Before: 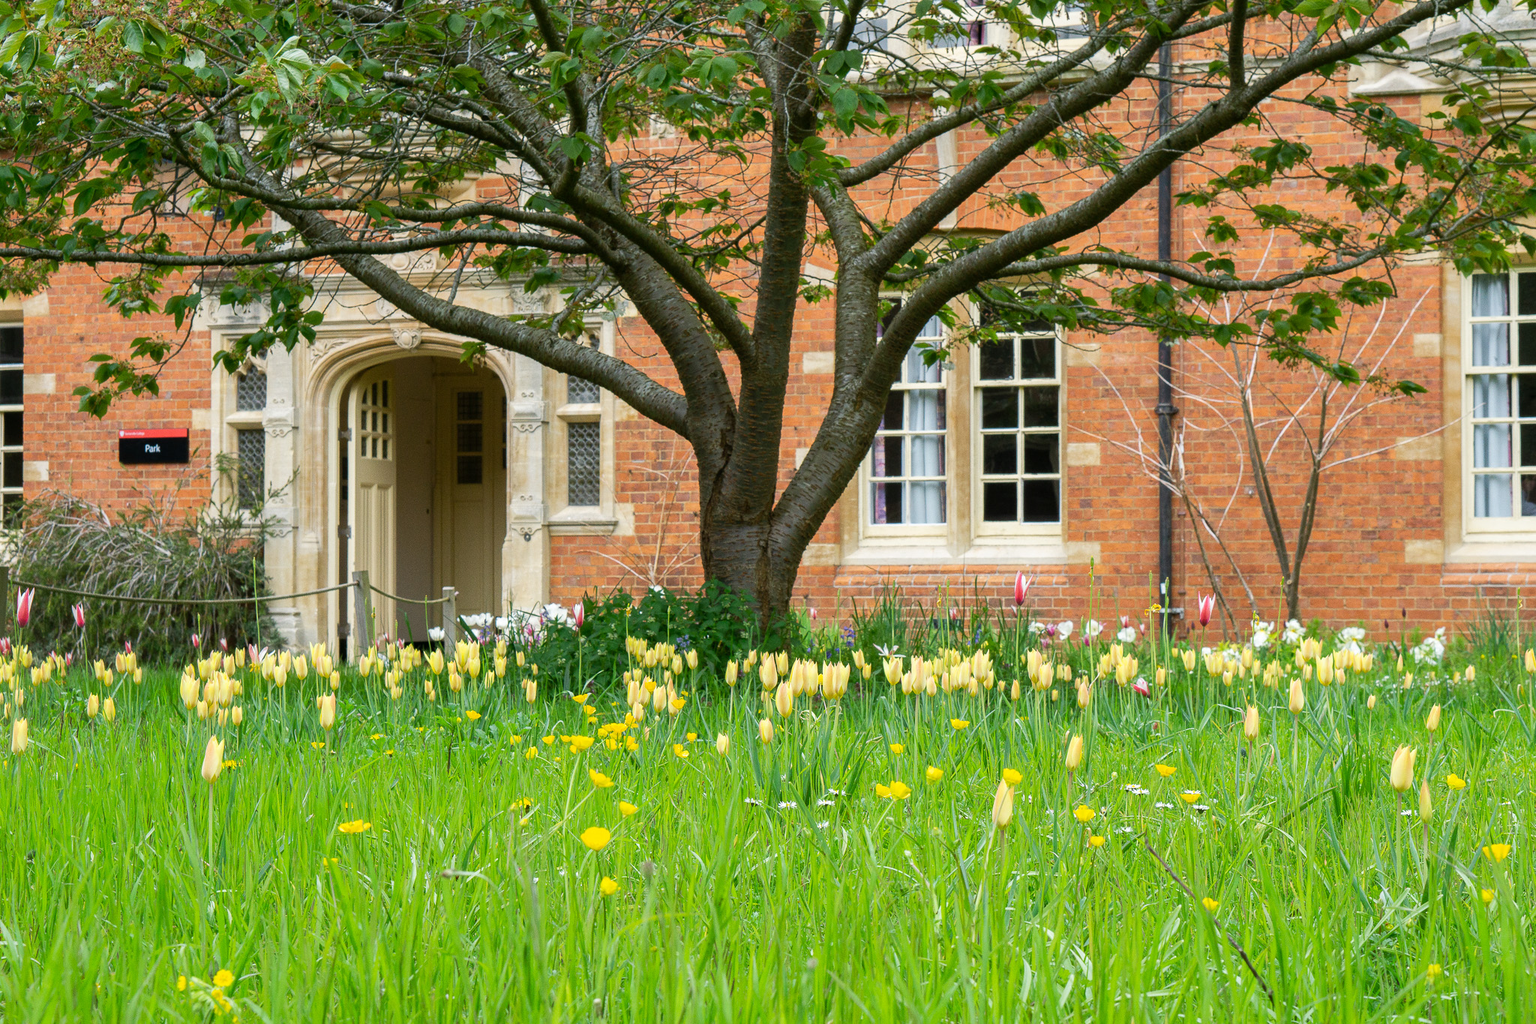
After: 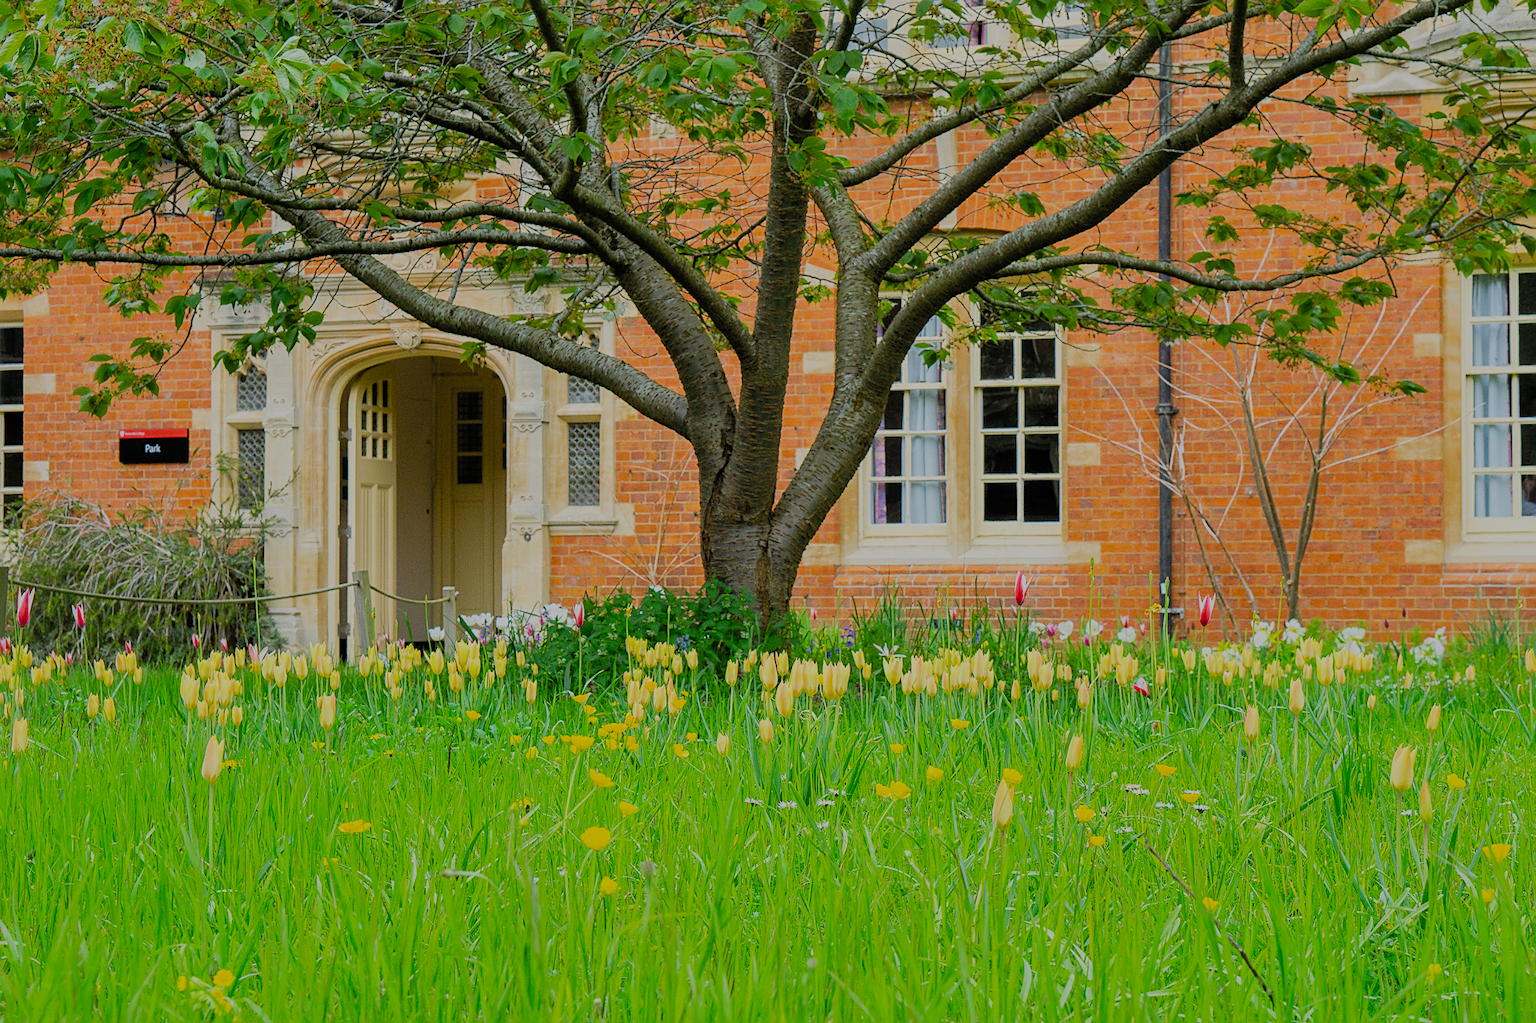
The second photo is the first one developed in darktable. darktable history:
shadows and highlights: shadows 40.01, highlights -54.16, low approximation 0.01, soften with gaussian
filmic rgb: black relative exposure -7.98 EV, white relative exposure 8.04 EV, hardness 2.46, latitude 9.52%, contrast 0.729, highlights saturation mix 9.37%, shadows ↔ highlights balance 1.87%, color science v4 (2020)
sharpen: on, module defaults
